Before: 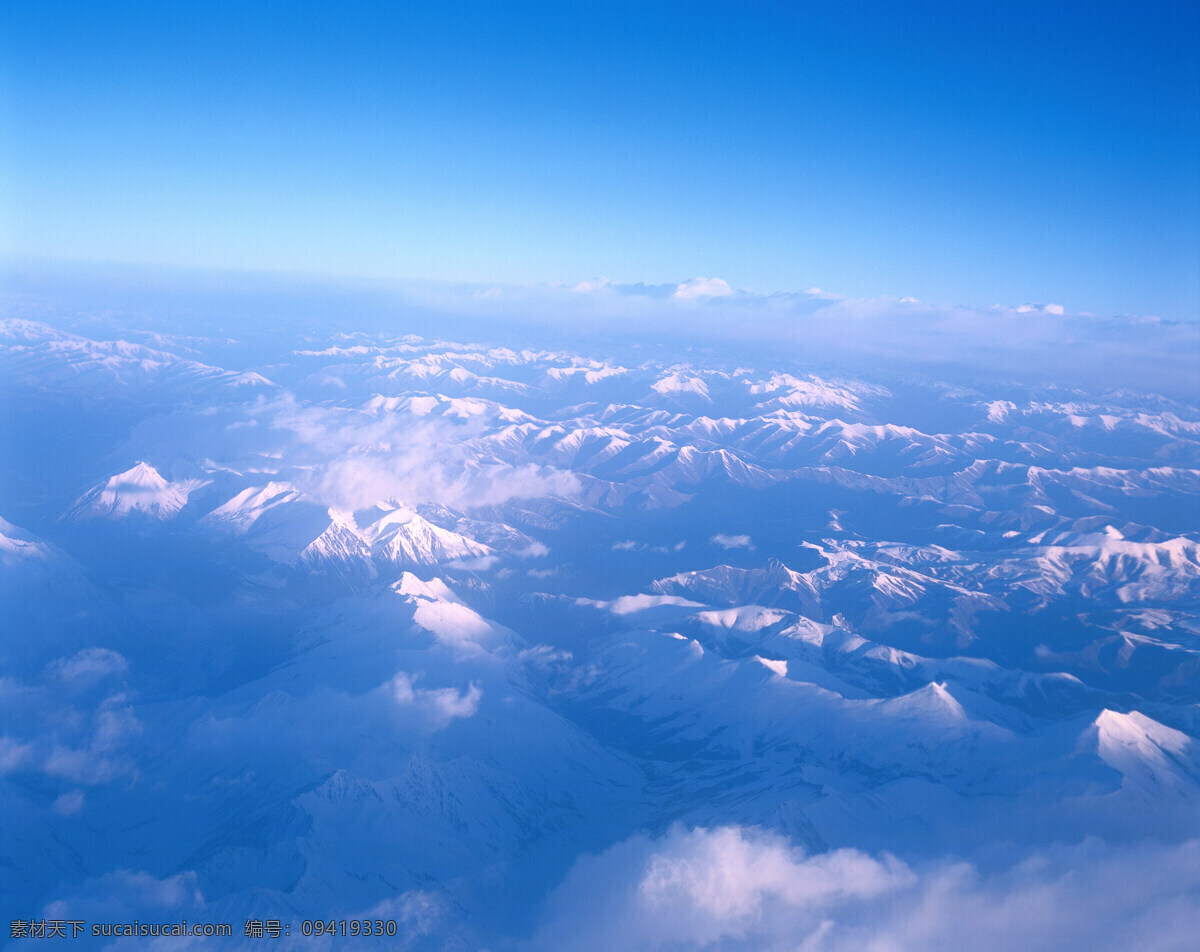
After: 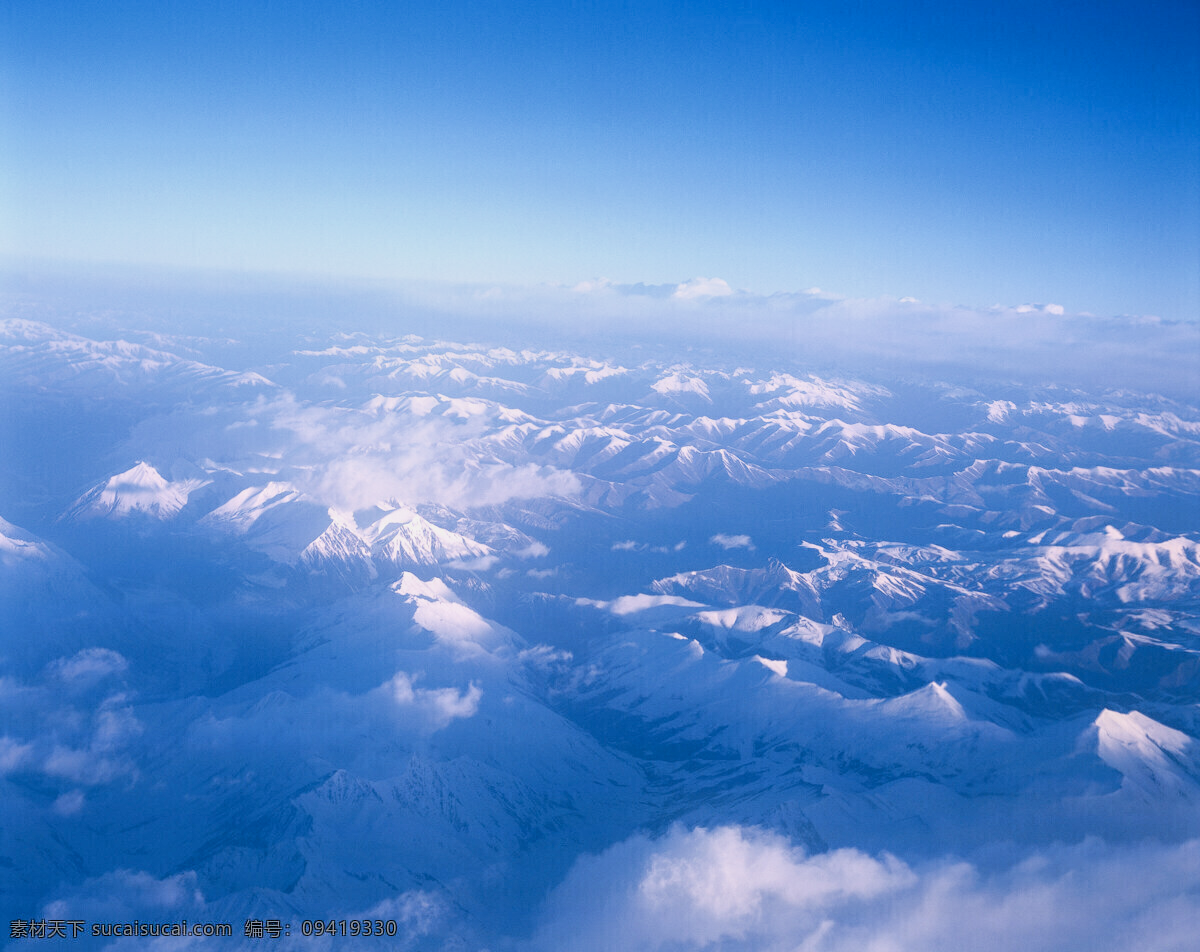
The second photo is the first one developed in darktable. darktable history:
local contrast: on, module defaults
filmic rgb: black relative exposure -5.07 EV, white relative exposure 3.52 EV, threshold 5.94 EV, hardness 3.16, contrast 1.184, highlights saturation mix -49.33%, enable highlight reconstruction true
